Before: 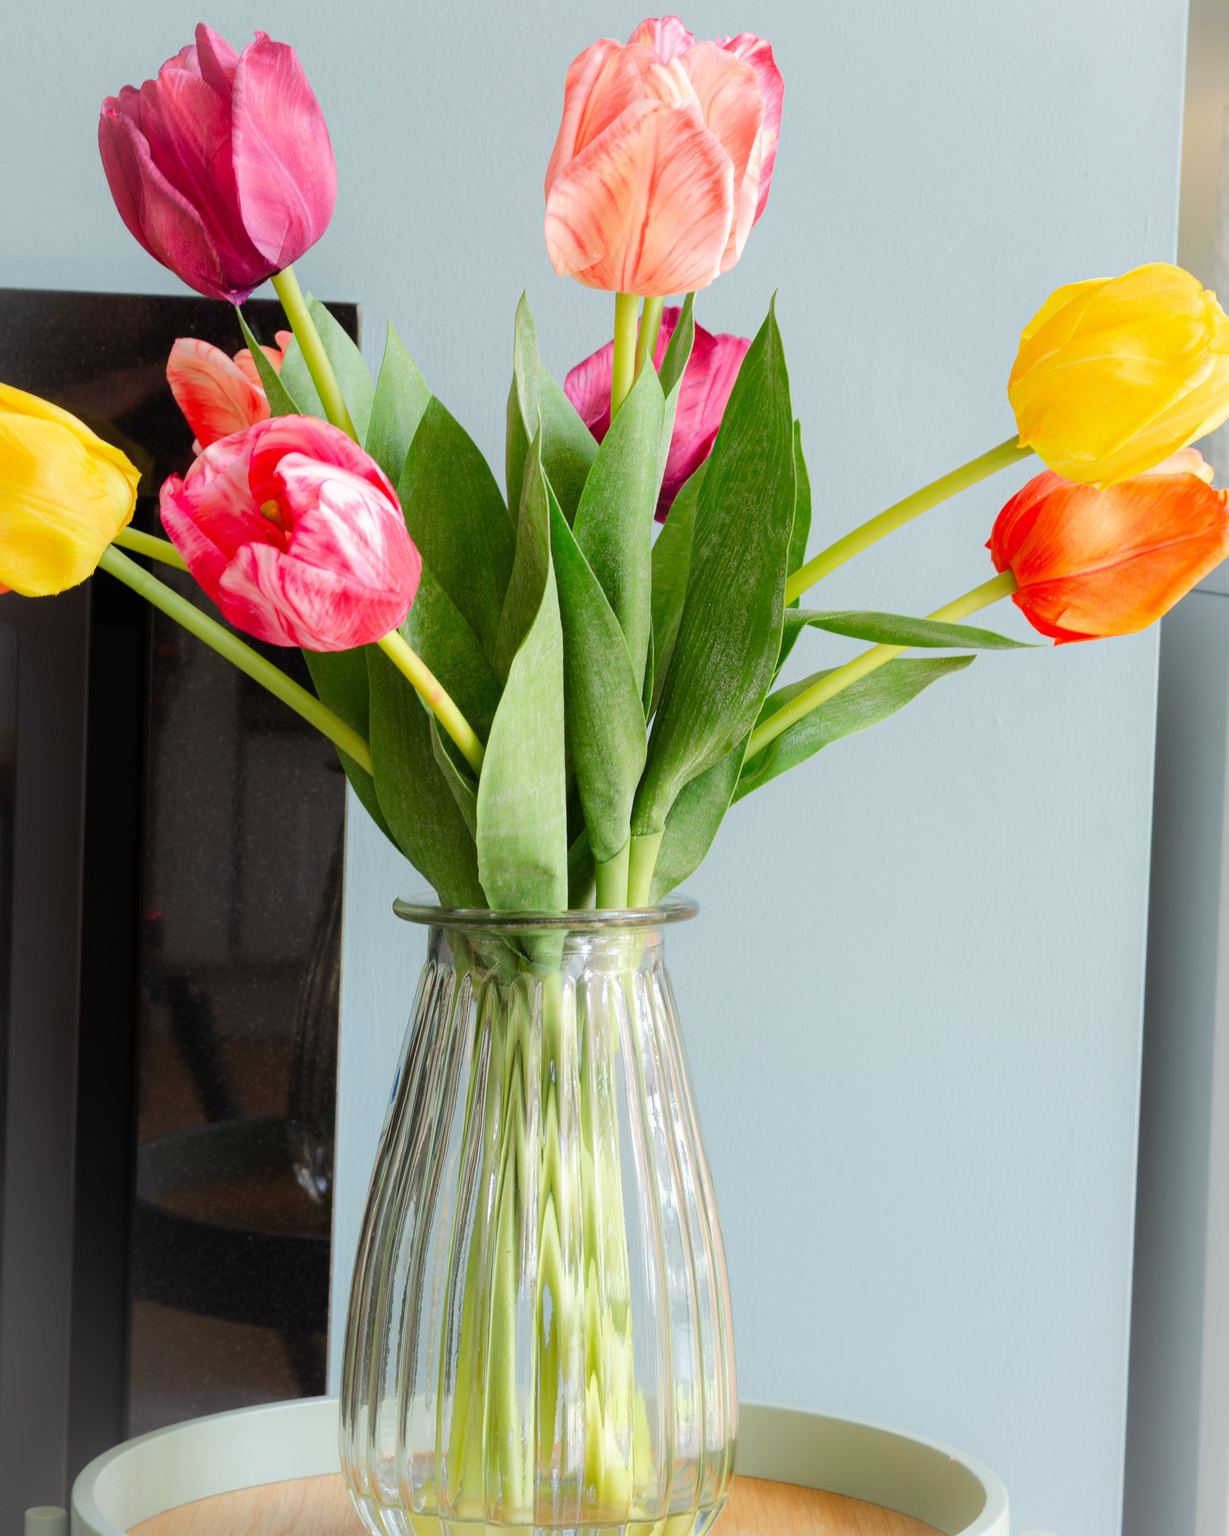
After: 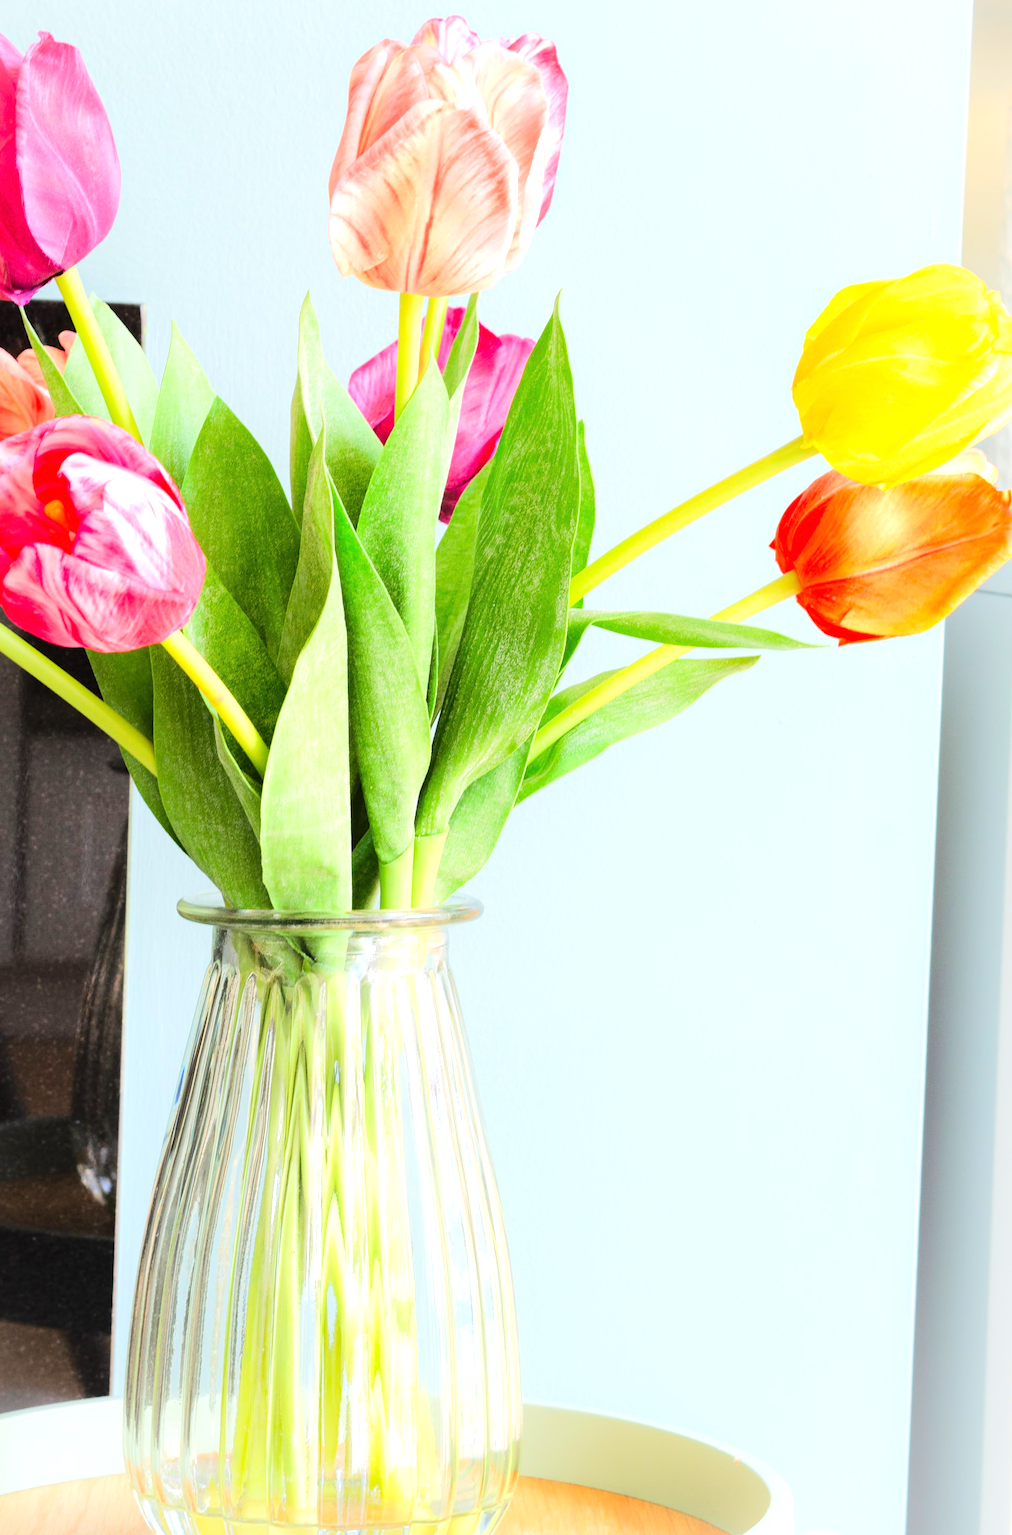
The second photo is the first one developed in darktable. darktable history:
crop: left 17.631%, bottom 0.024%
exposure: exposure 0.606 EV, compensate exposure bias true, compensate highlight preservation false
tone equalizer: -7 EV 0.163 EV, -6 EV 0.577 EV, -5 EV 1.18 EV, -4 EV 1.3 EV, -3 EV 1.13 EV, -2 EV 0.6 EV, -1 EV 0.158 EV, edges refinement/feathering 500, mask exposure compensation -1.57 EV, preserve details no
